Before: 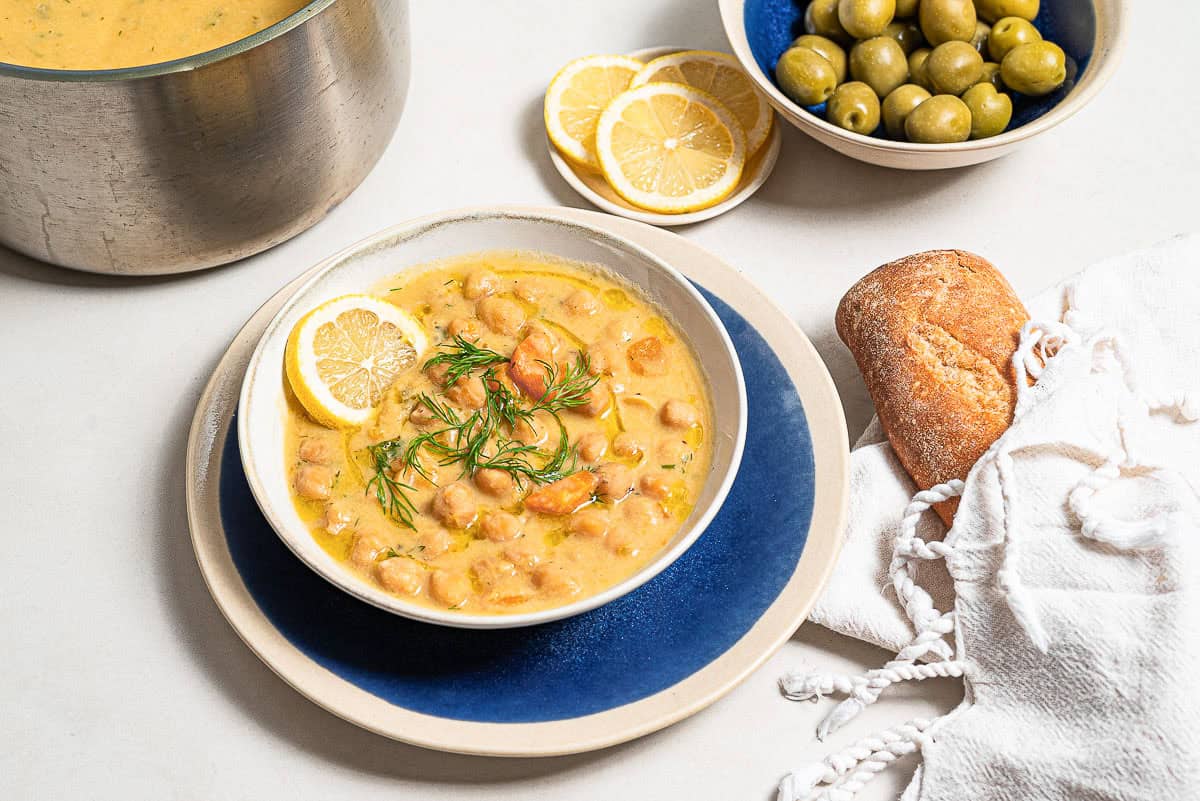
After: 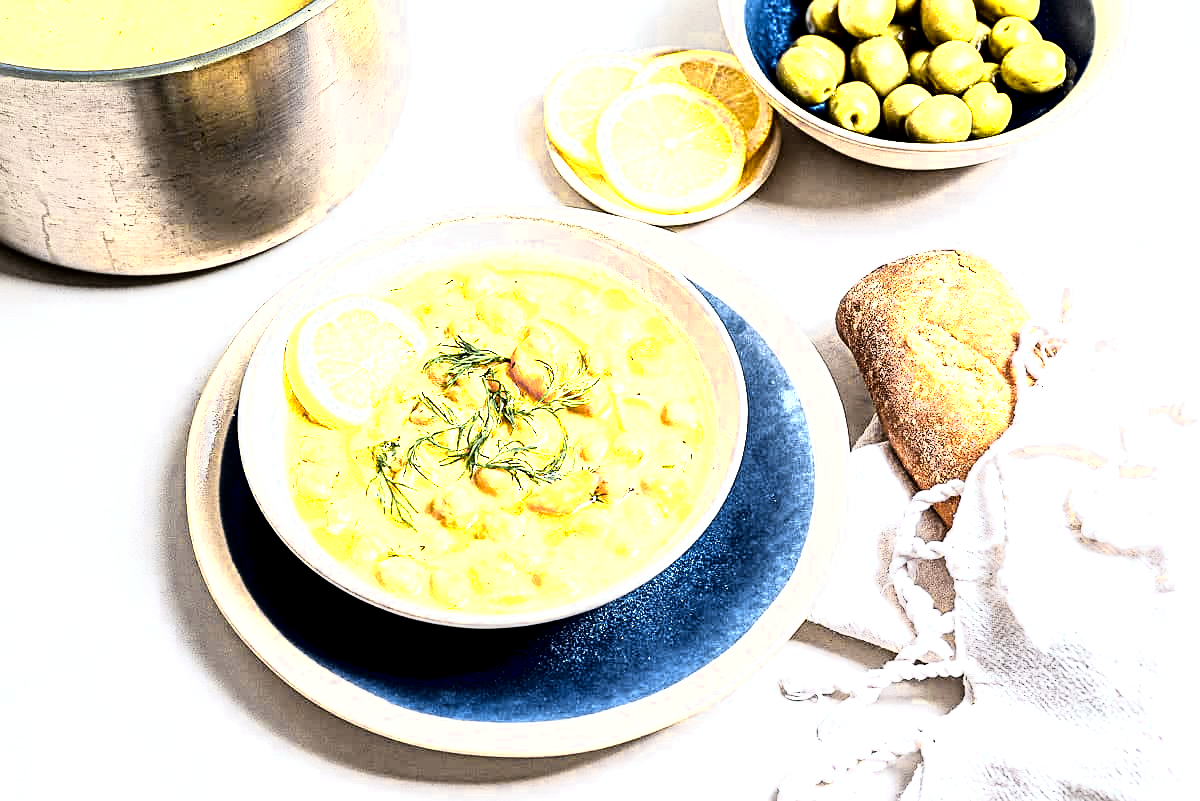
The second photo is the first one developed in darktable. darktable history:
exposure: black level correction 0.01, exposure 0.011 EV, compensate highlight preservation false
color zones: curves: ch0 [(0.004, 0.306) (0.107, 0.448) (0.252, 0.656) (0.41, 0.398) (0.595, 0.515) (0.768, 0.628)]; ch1 [(0.07, 0.323) (0.151, 0.452) (0.252, 0.608) (0.346, 0.221) (0.463, 0.189) (0.61, 0.368) (0.735, 0.395) (0.921, 0.412)]; ch2 [(0, 0.476) (0.132, 0.512) (0.243, 0.512) (0.397, 0.48) (0.522, 0.376) (0.634, 0.536) (0.761, 0.46)]
white balance: red 0.976, blue 1.04
sharpen: amount 0.2
rgb curve: curves: ch0 [(0, 0) (0.21, 0.15) (0.24, 0.21) (0.5, 0.75) (0.75, 0.96) (0.89, 0.99) (1, 1)]; ch1 [(0, 0.02) (0.21, 0.13) (0.25, 0.2) (0.5, 0.67) (0.75, 0.9) (0.89, 0.97) (1, 1)]; ch2 [(0, 0.02) (0.21, 0.13) (0.25, 0.2) (0.5, 0.67) (0.75, 0.9) (0.89, 0.97) (1, 1)], compensate middle gray true
